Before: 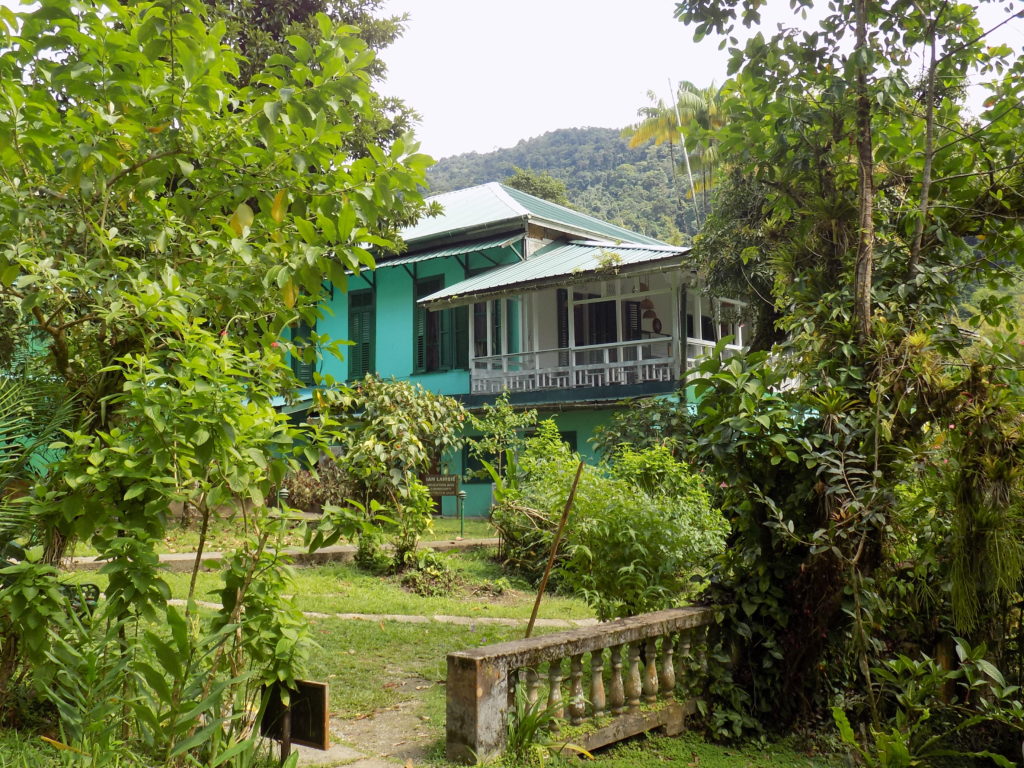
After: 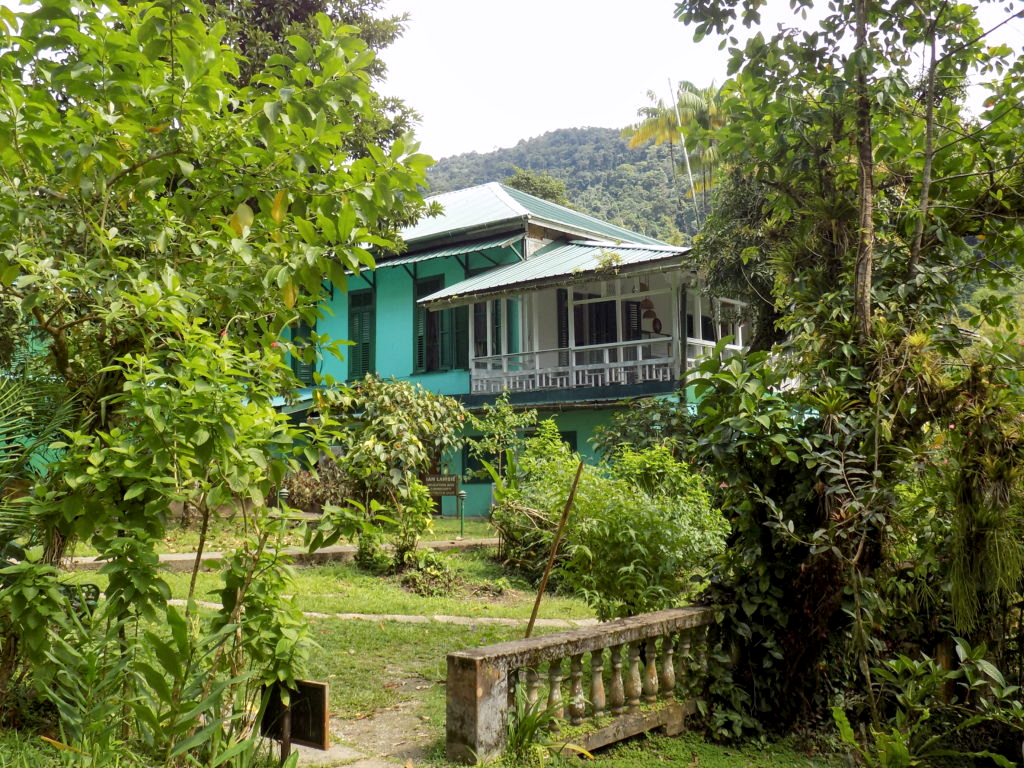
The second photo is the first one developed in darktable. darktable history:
local contrast: highlights 104%, shadows 99%, detail 132%, midtone range 0.2
